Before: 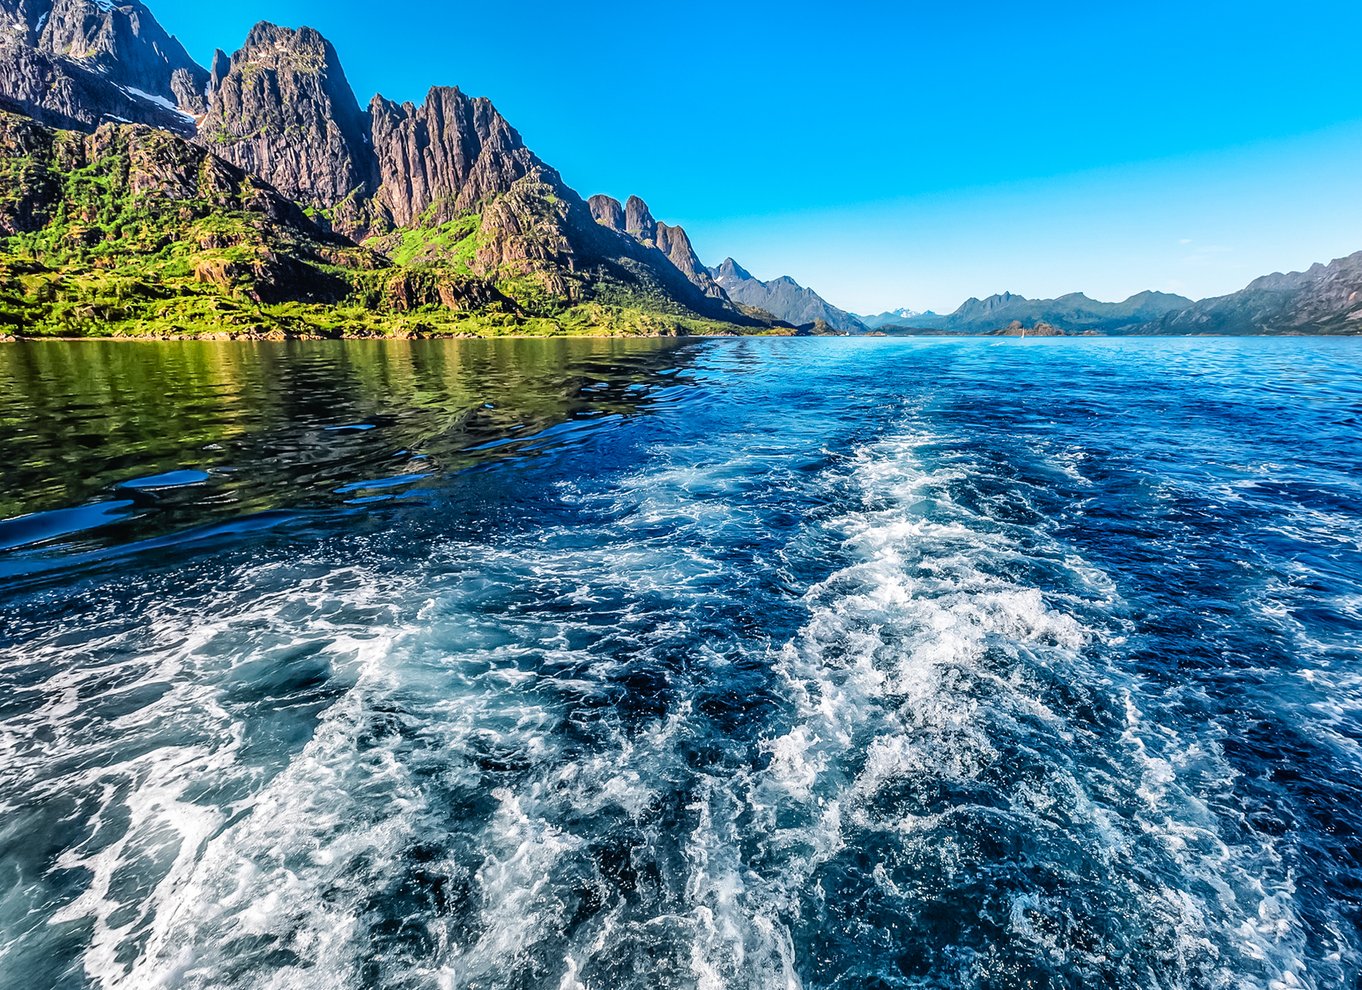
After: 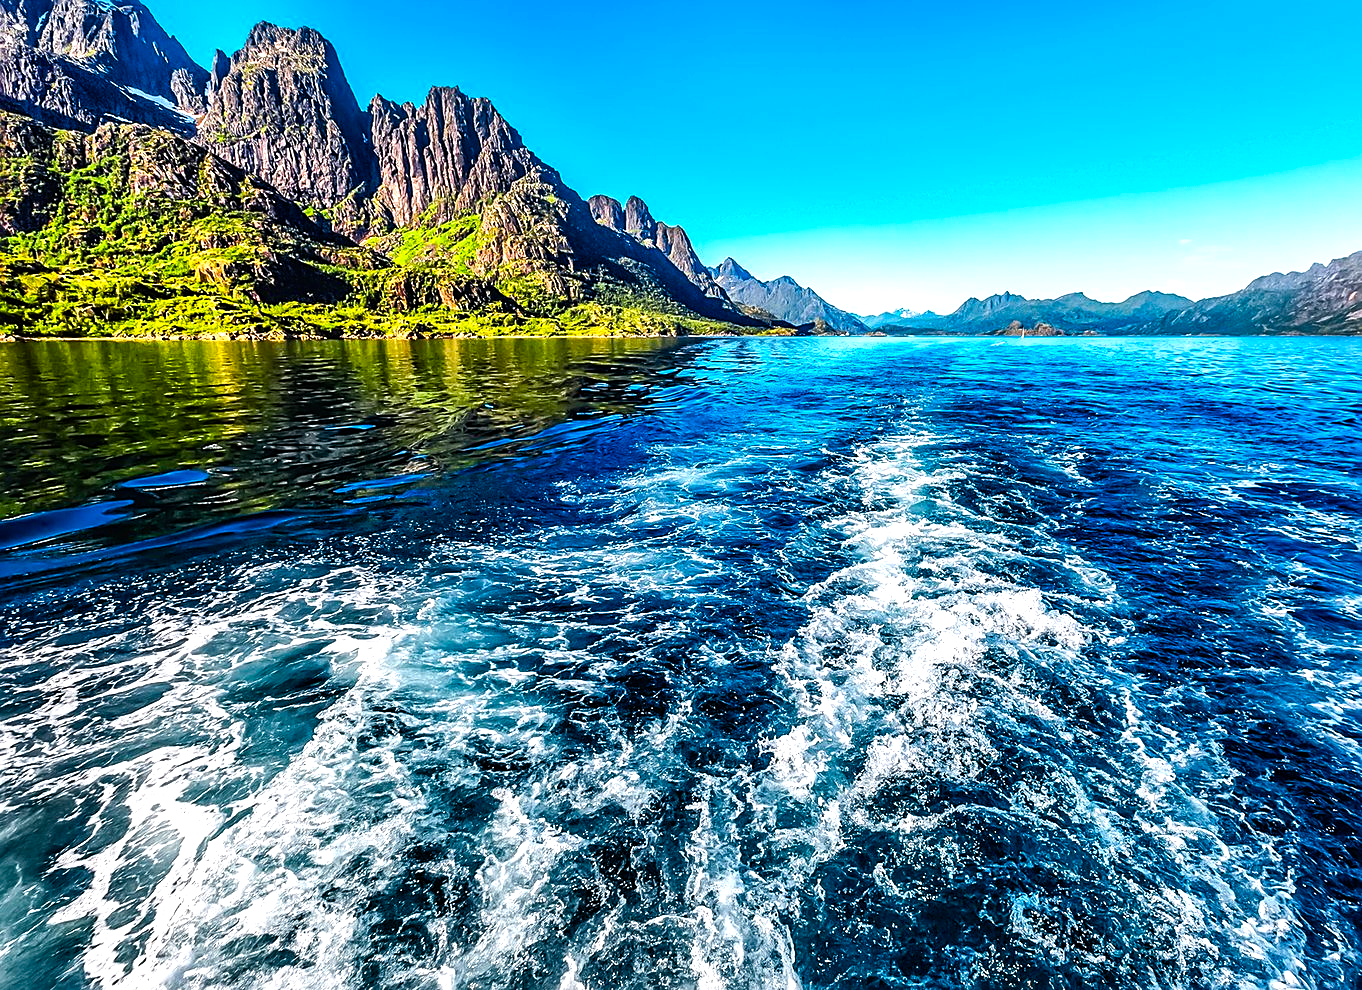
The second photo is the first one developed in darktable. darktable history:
sharpen: on, module defaults
color balance rgb: global offset › hue 169.13°, linear chroma grading › shadows 9.772%, linear chroma grading › highlights 9.551%, linear chroma grading › global chroma 14.456%, linear chroma grading › mid-tones 14.624%, perceptual saturation grading › global saturation 20%, perceptual saturation grading › highlights -24.777%, perceptual saturation grading › shadows 24.37%, perceptual brilliance grading › global brilliance 15.38%, perceptual brilliance grading › shadows -35.374%
color correction: highlights a* 0.037, highlights b* -0.593
